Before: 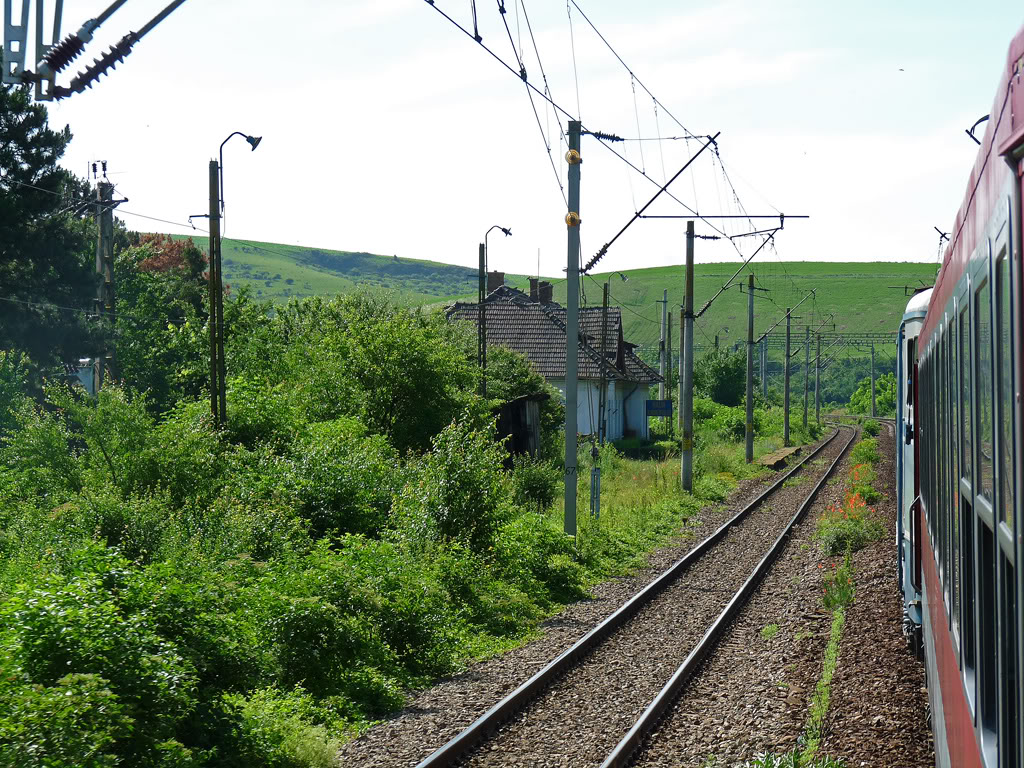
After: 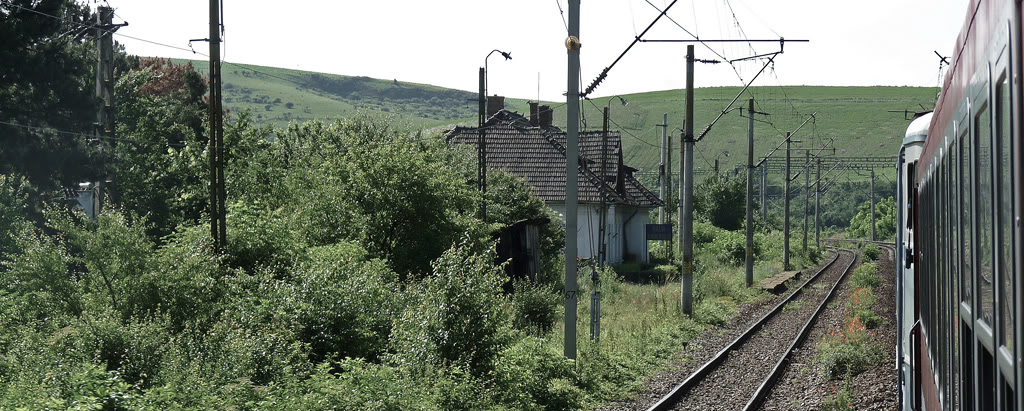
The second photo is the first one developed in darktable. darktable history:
crop and rotate: top 23.043%, bottom 23.437%
contrast brightness saturation: contrast 0.1, saturation -0.36
color correction: saturation 0.8
